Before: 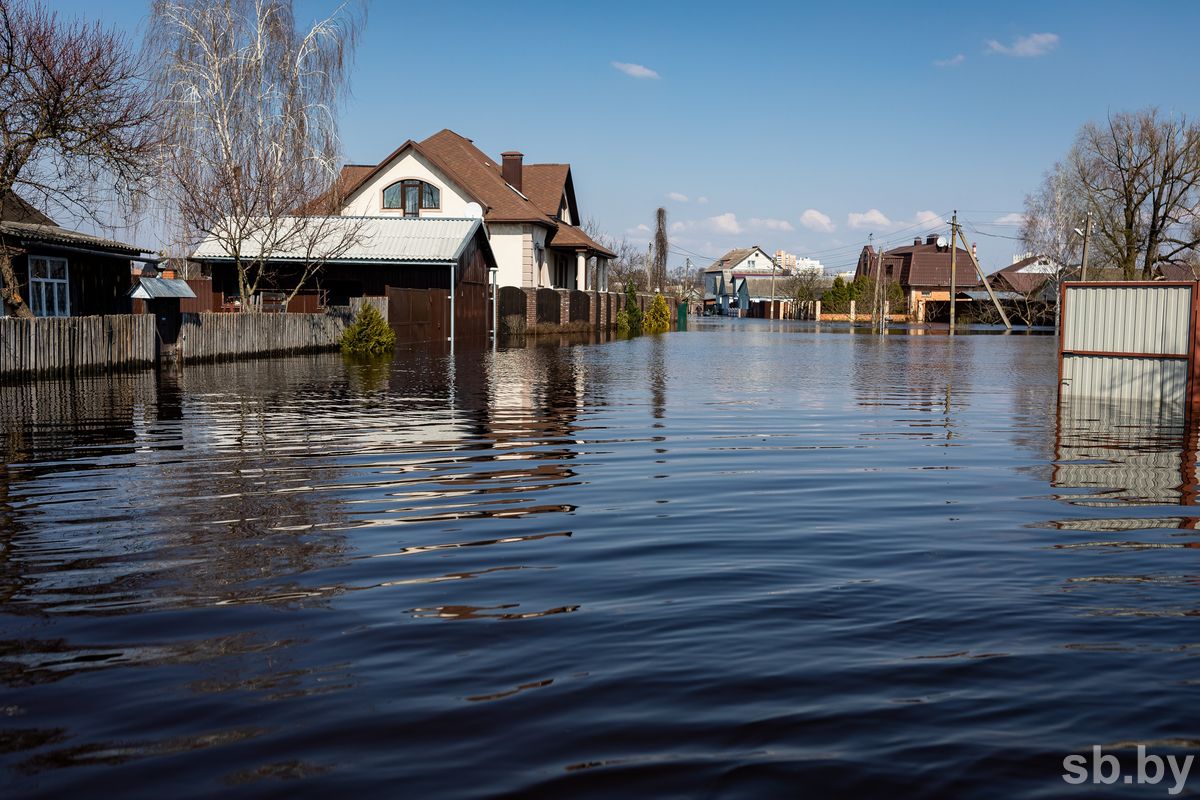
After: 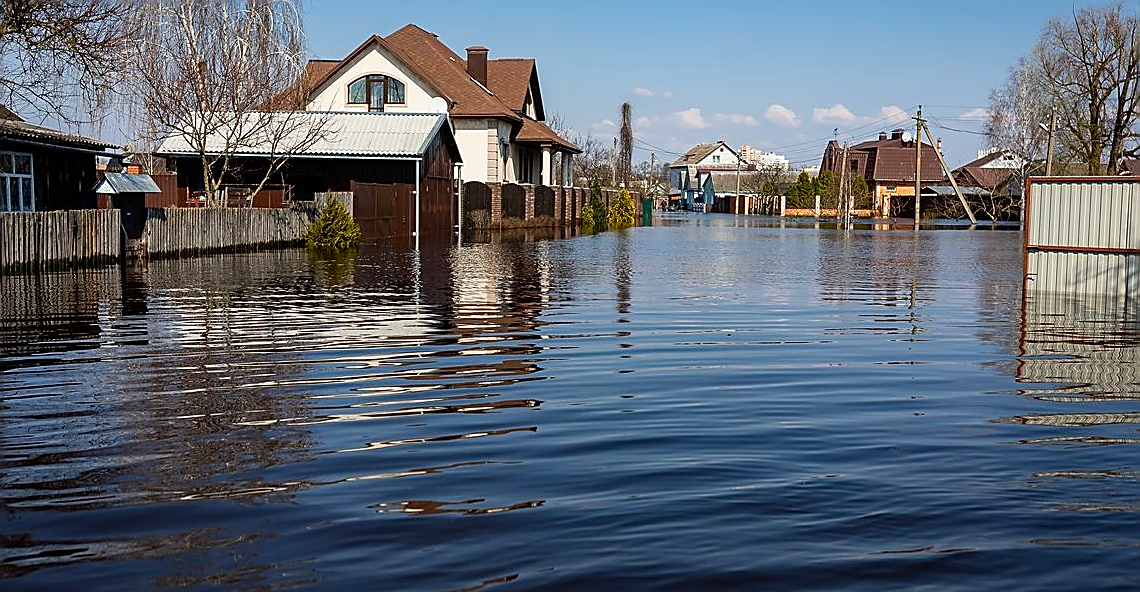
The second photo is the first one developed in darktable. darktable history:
sharpen: radius 1.4, amount 1.25, threshold 0.7
crop and rotate: left 2.991%, top 13.302%, right 1.981%, bottom 12.636%
contrast brightness saturation: saturation 0.18
